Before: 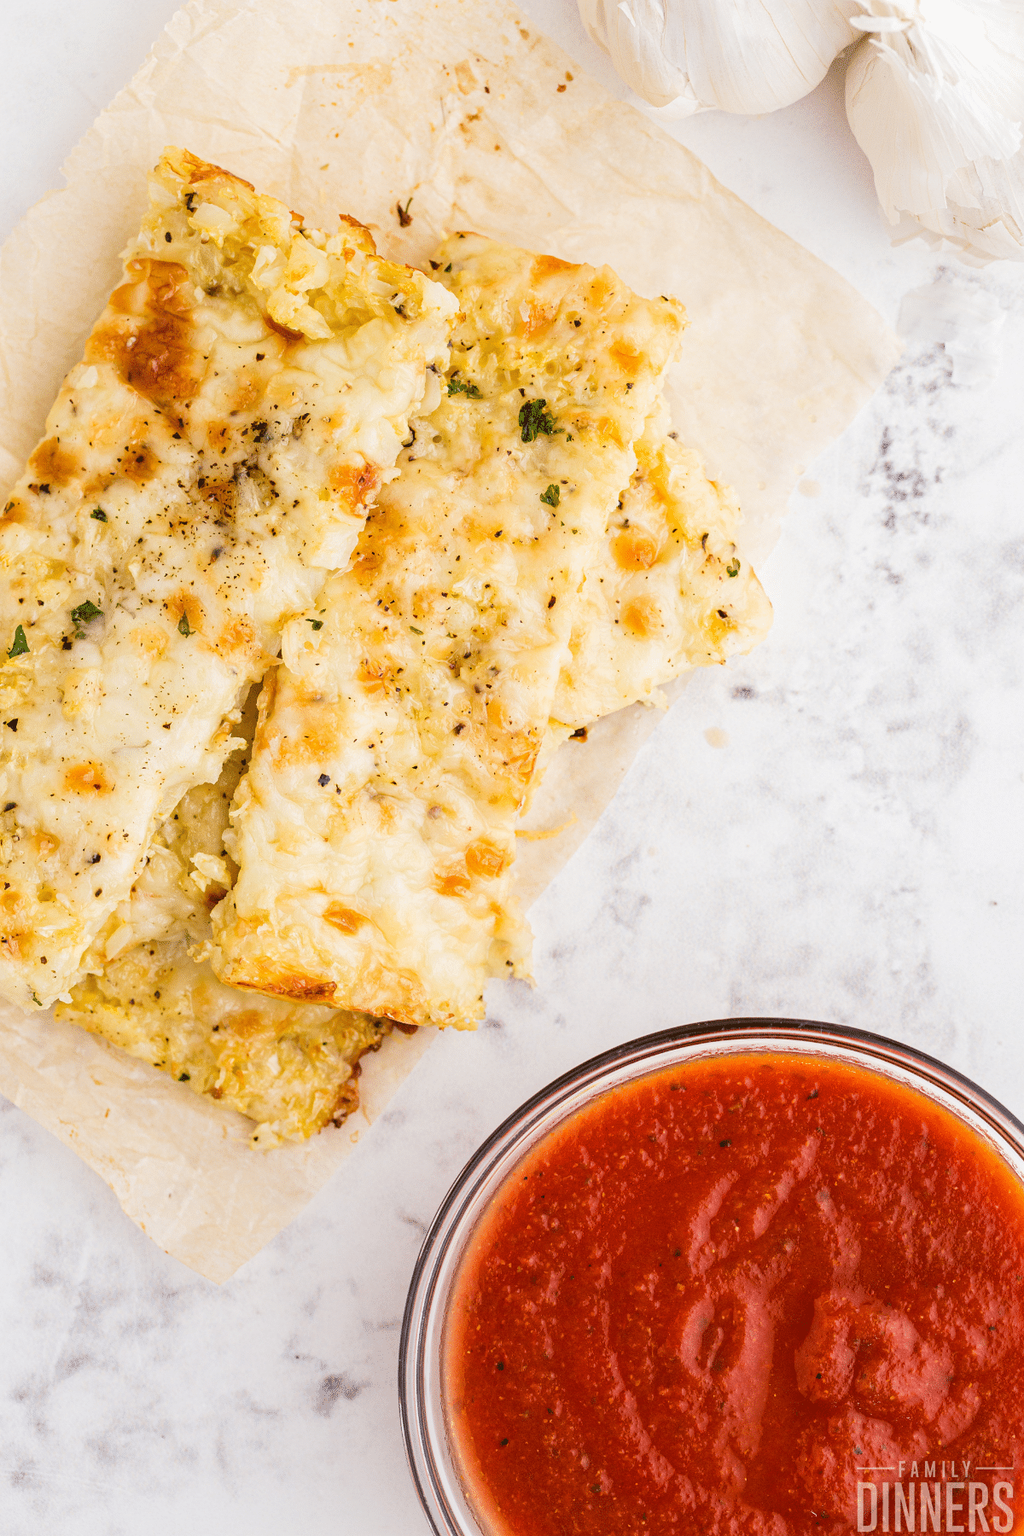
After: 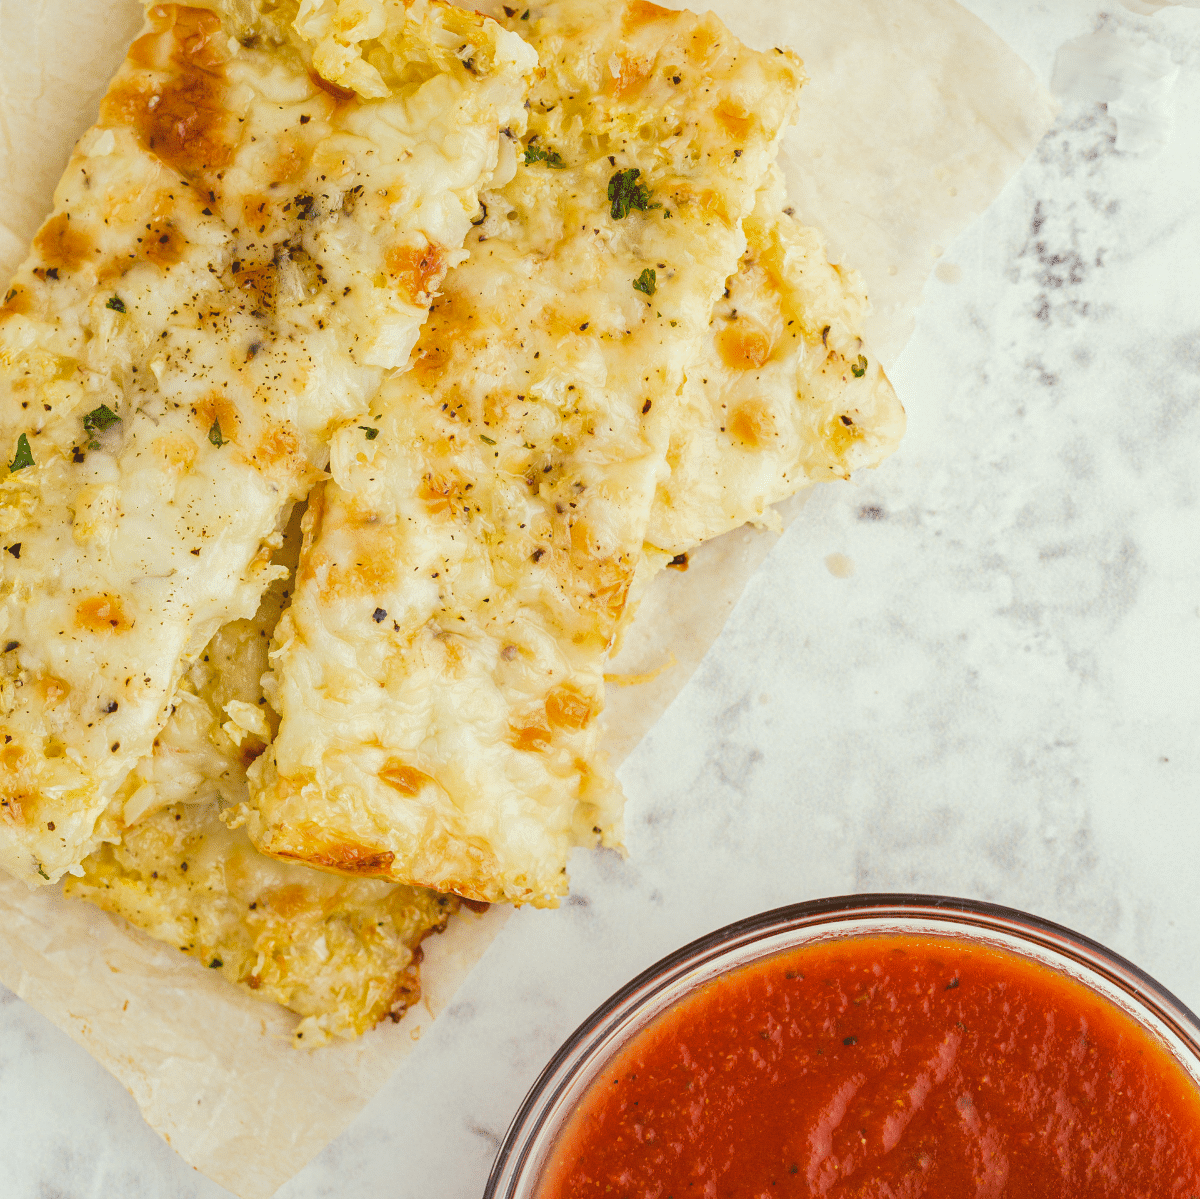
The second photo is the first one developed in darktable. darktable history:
crop: top 16.657%, bottom 16.732%
tone equalizer: -7 EV 0.111 EV
tone curve: curves: ch0 [(0, 0) (0.003, 0.126) (0.011, 0.129) (0.025, 0.133) (0.044, 0.143) (0.069, 0.155) (0.1, 0.17) (0.136, 0.189) (0.177, 0.217) (0.224, 0.25) (0.277, 0.293) (0.335, 0.346) (0.399, 0.398) (0.468, 0.456) (0.543, 0.517) (0.623, 0.583) (0.709, 0.659) (0.801, 0.756) (0.898, 0.856) (1, 1)], color space Lab, independent channels, preserve colors none
color correction: highlights a* -4.61, highlights b* 5.05, saturation 0.958
